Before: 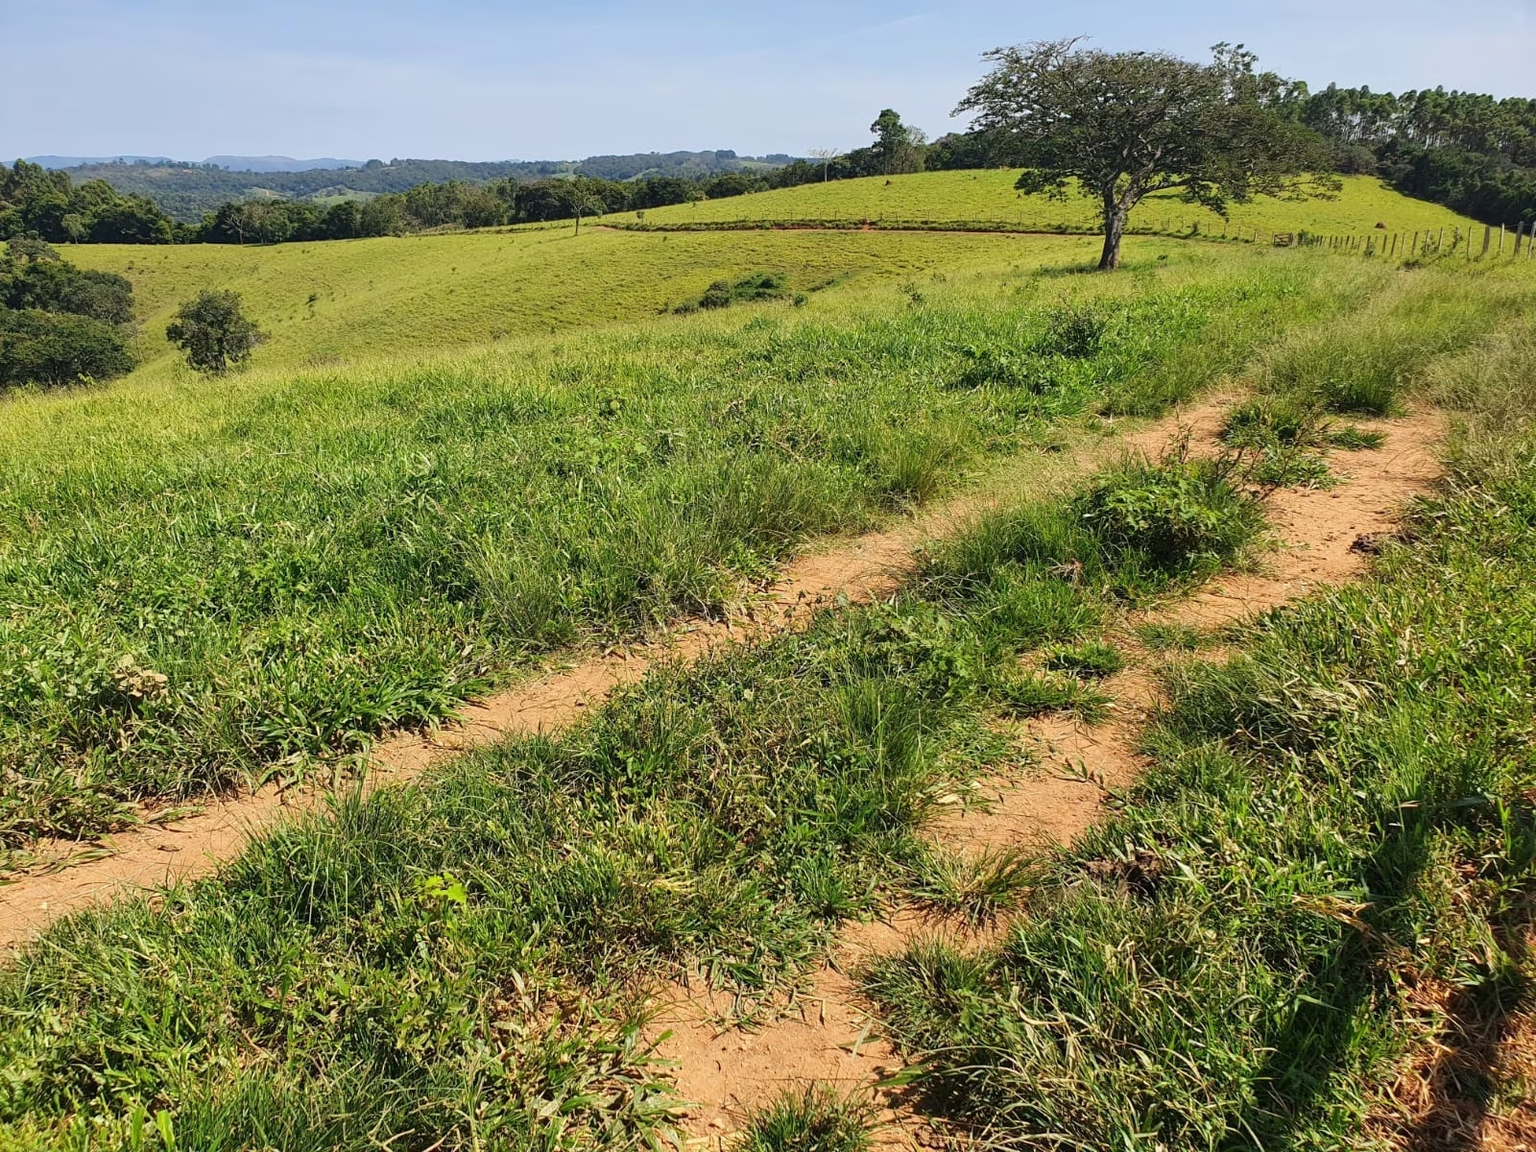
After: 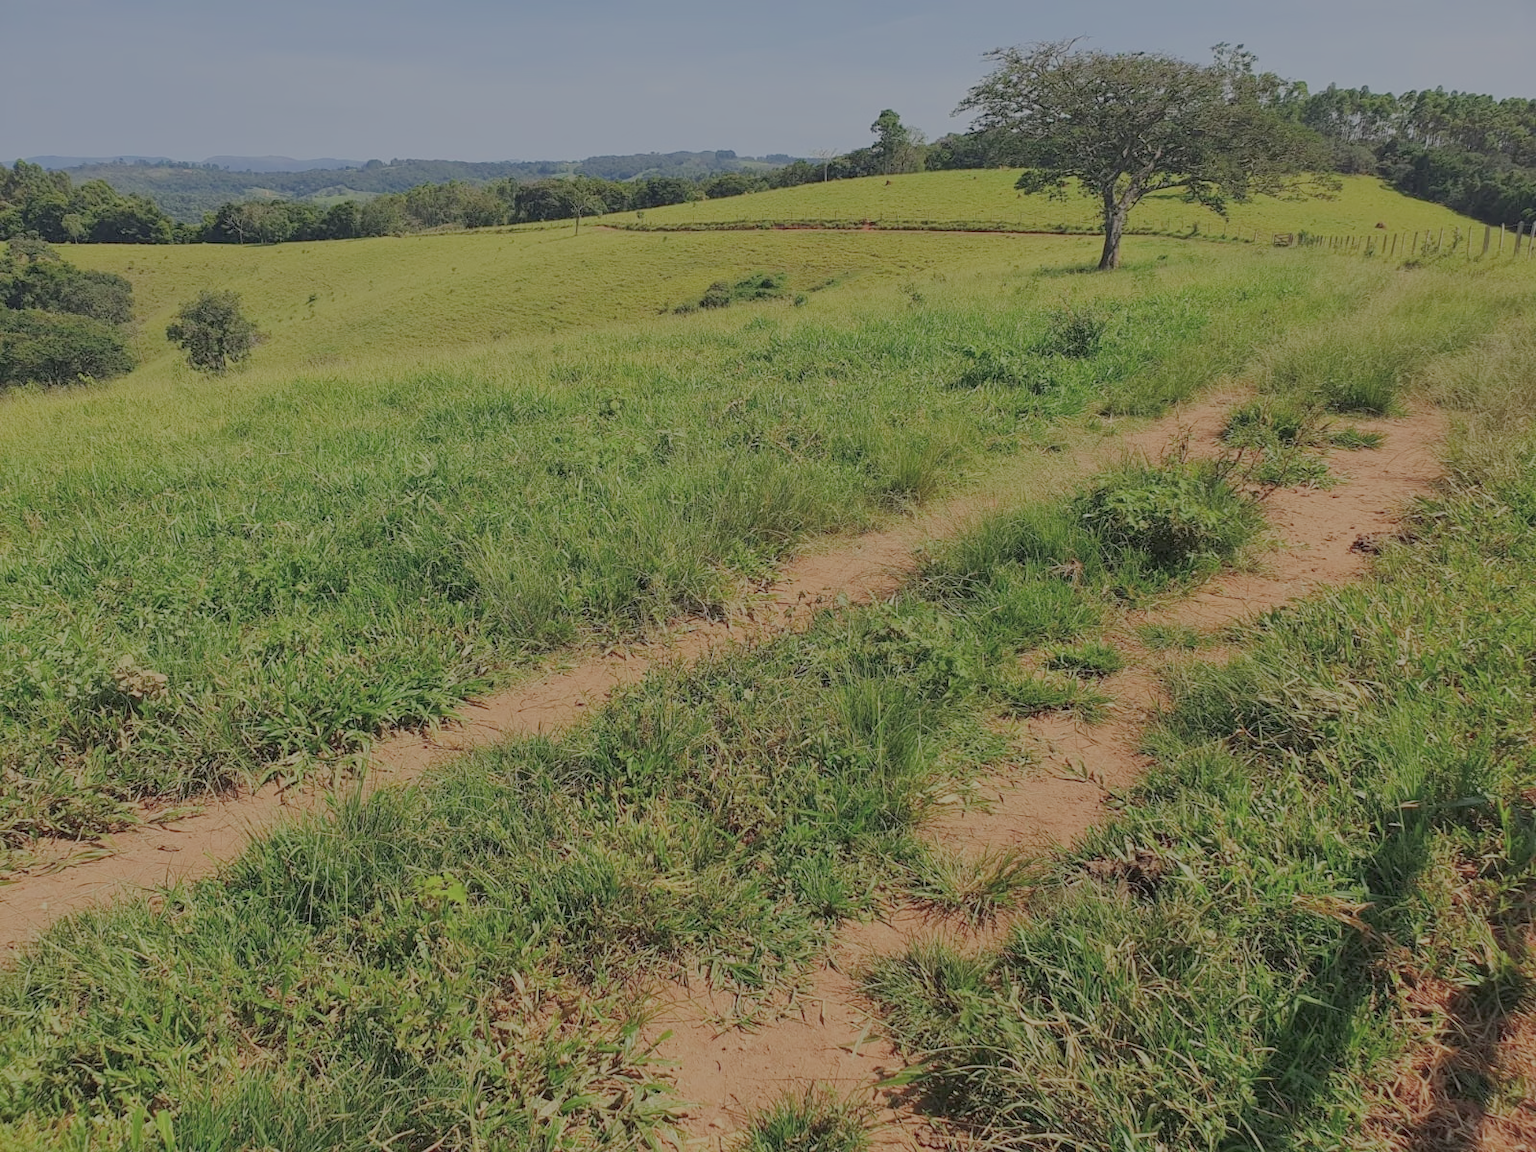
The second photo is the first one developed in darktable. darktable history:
filmic rgb: black relative exposure -15.9 EV, white relative exposure 7.95 EV, threshold 3.03 EV, hardness 4.18, latitude 49.52%, contrast 0.517, enable highlight reconstruction true
